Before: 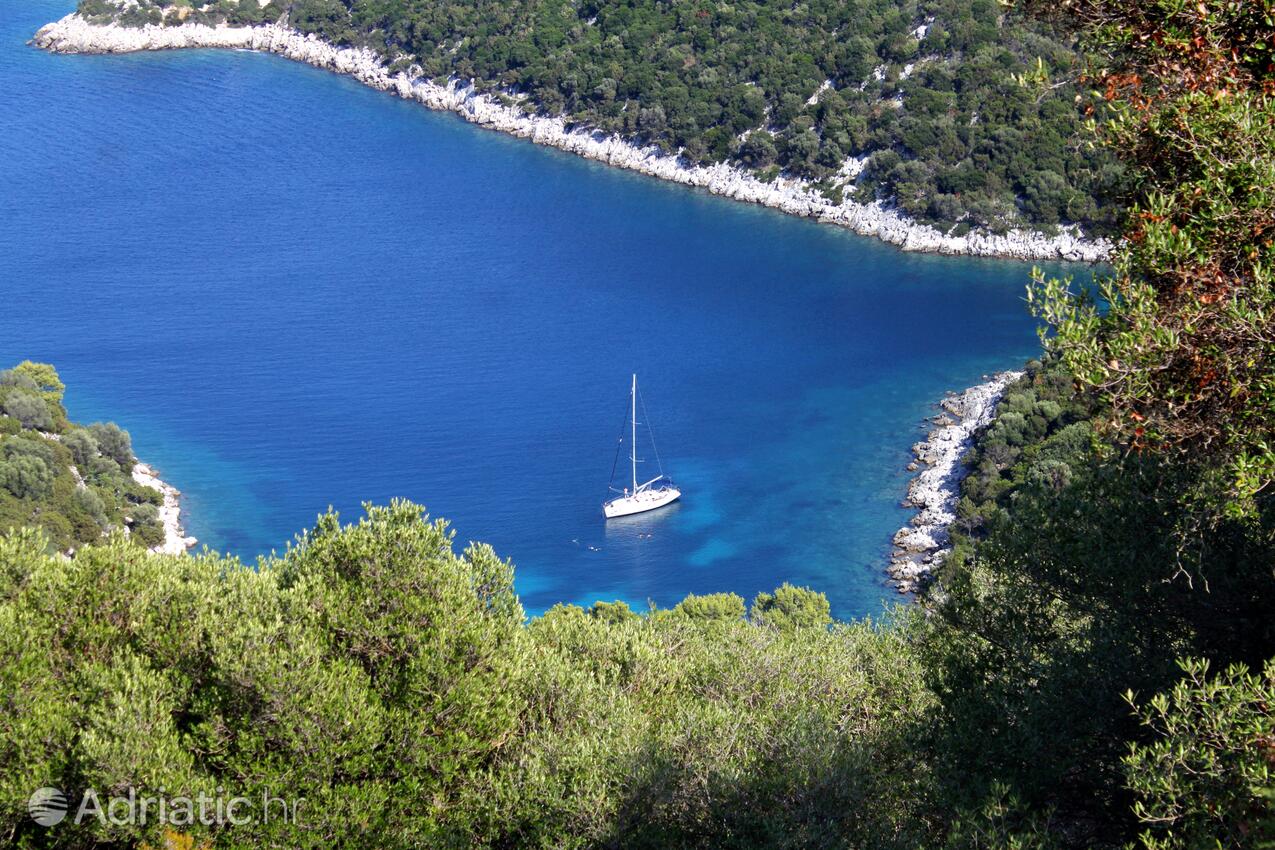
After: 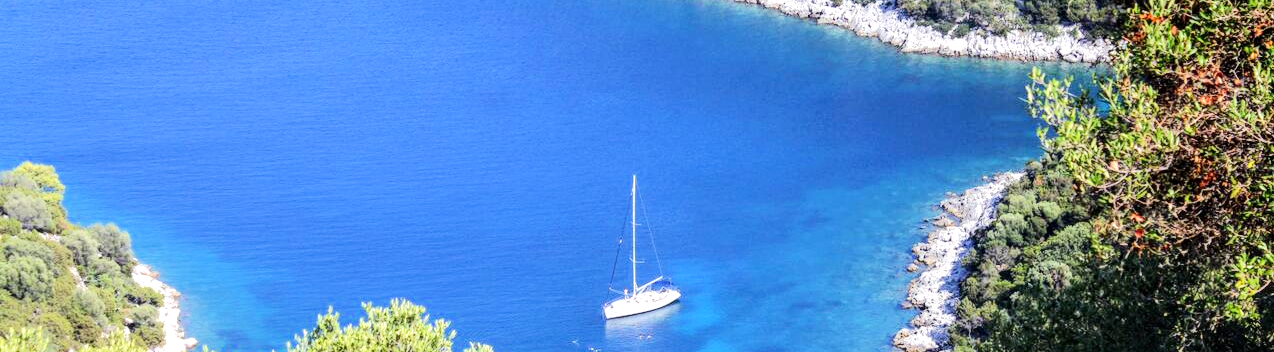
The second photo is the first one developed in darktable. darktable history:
tone equalizer: -7 EV 0.165 EV, -6 EV 0.614 EV, -5 EV 1.13 EV, -4 EV 1.36 EV, -3 EV 1.16 EV, -2 EV 0.6 EV, -1 EV 0.156 EV, edges refinement/feathering 500, mask exposure compensation -1.57 EV, preserve details no
local contrast: on, module defaults
crop and rotate: top 23.568%, bottom 34.931%
